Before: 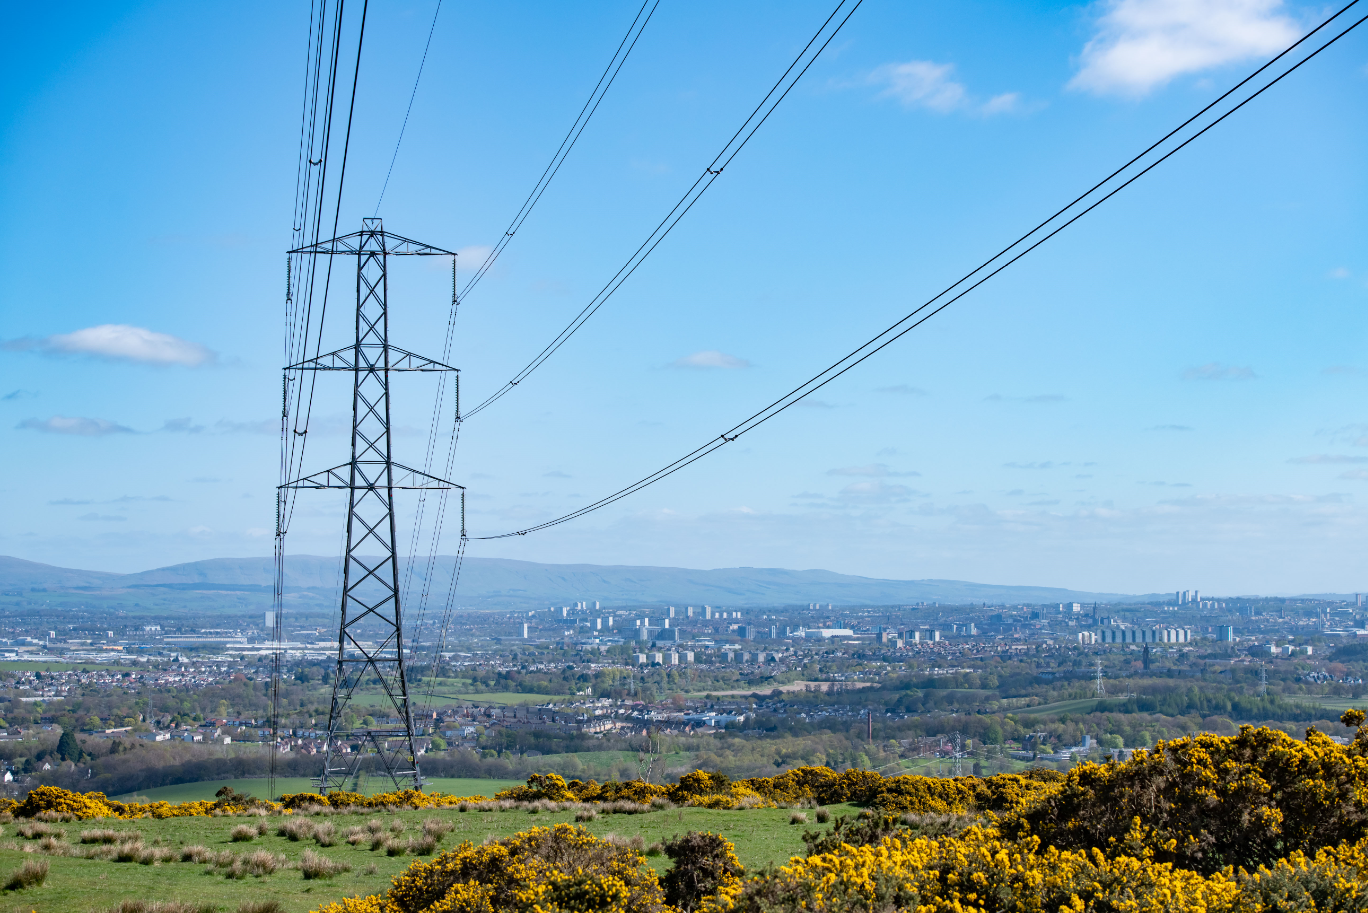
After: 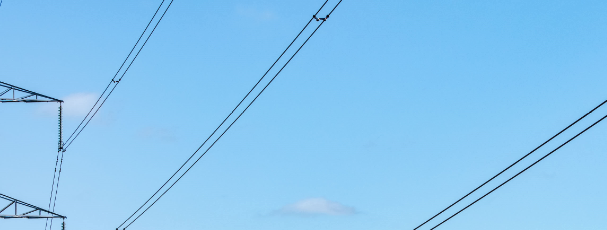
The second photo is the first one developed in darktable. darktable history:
crop: left 28.857%, top 16.795%, right 26.749%, bottom 58.006%
local contrast: on, module defaults
